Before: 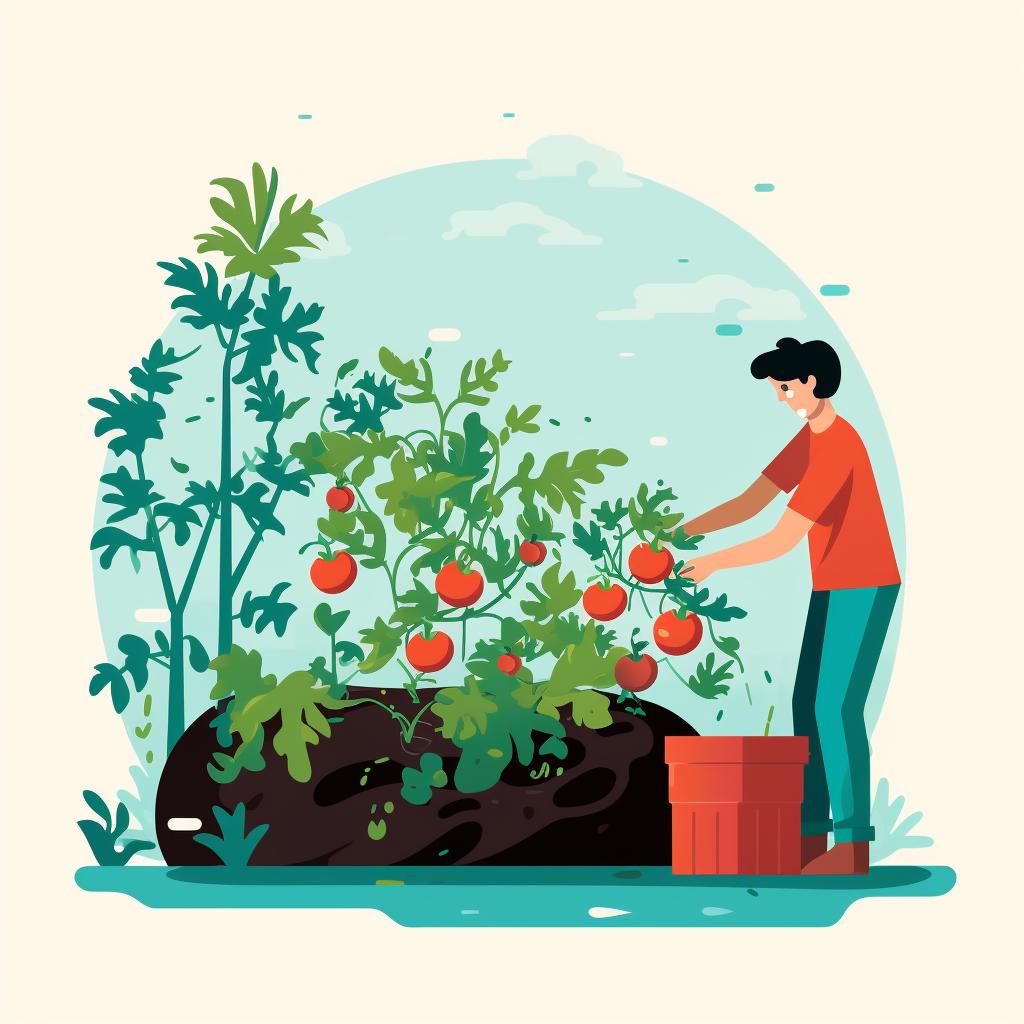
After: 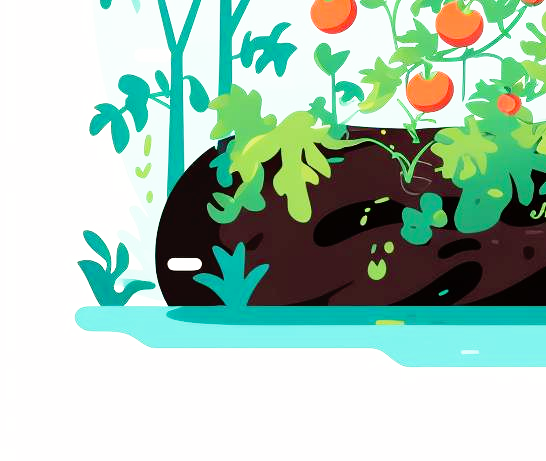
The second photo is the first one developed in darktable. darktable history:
crop and rotate: top 54.778%, right 46.61%, bottom 0.159%
base curve: curves: ch0 [(0, 0) (0.012, 0.01) (0.073, 0.168) (0.31, 0.711) (0.645, 0.957) (1, 1)], preserve colors none
